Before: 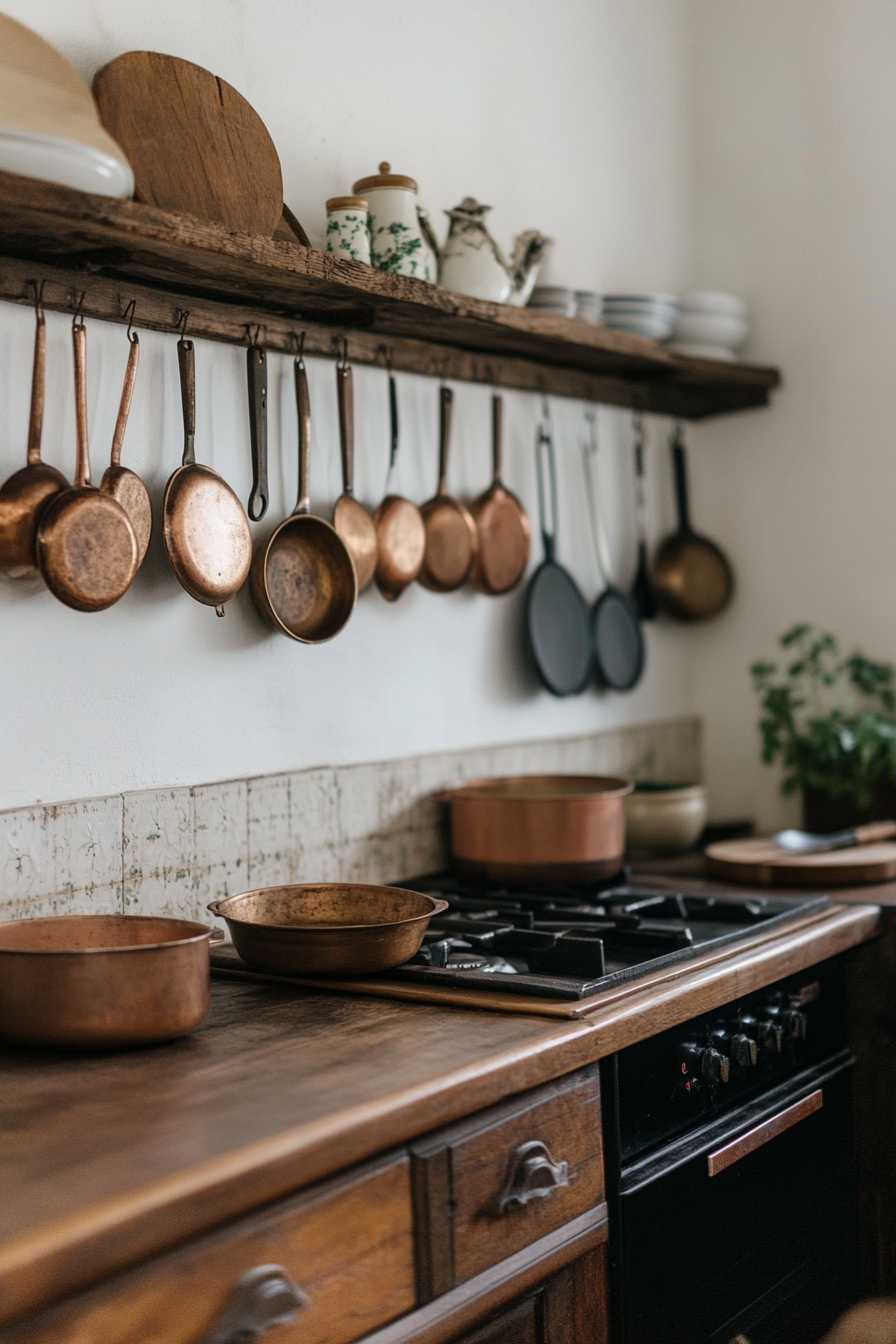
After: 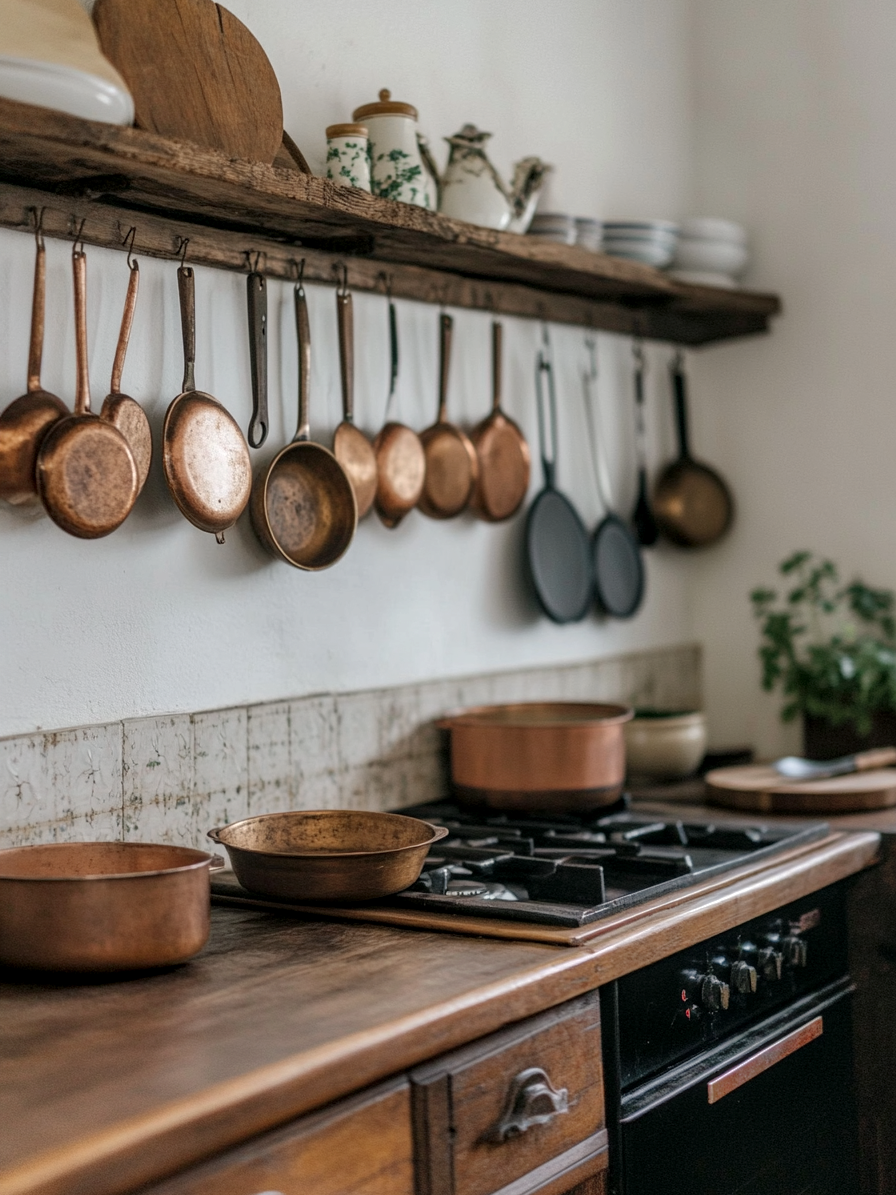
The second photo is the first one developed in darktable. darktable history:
shadows and highlights: on, module defaults
crop and rotate: top 5.45%, bottom 5.622%
local contrast: highlights 54%, shadows 52%, detail 130%, midtone range 0.458
levels: levels [0, 0.492, 0.984]
